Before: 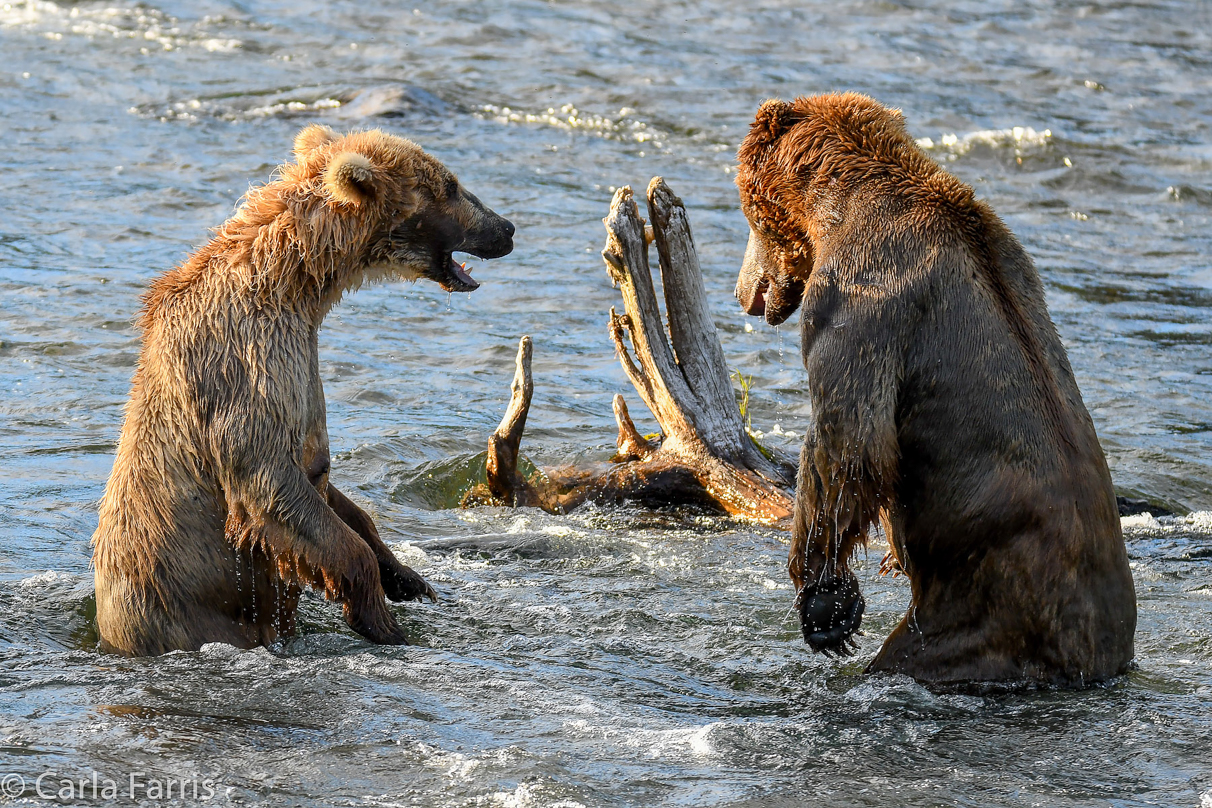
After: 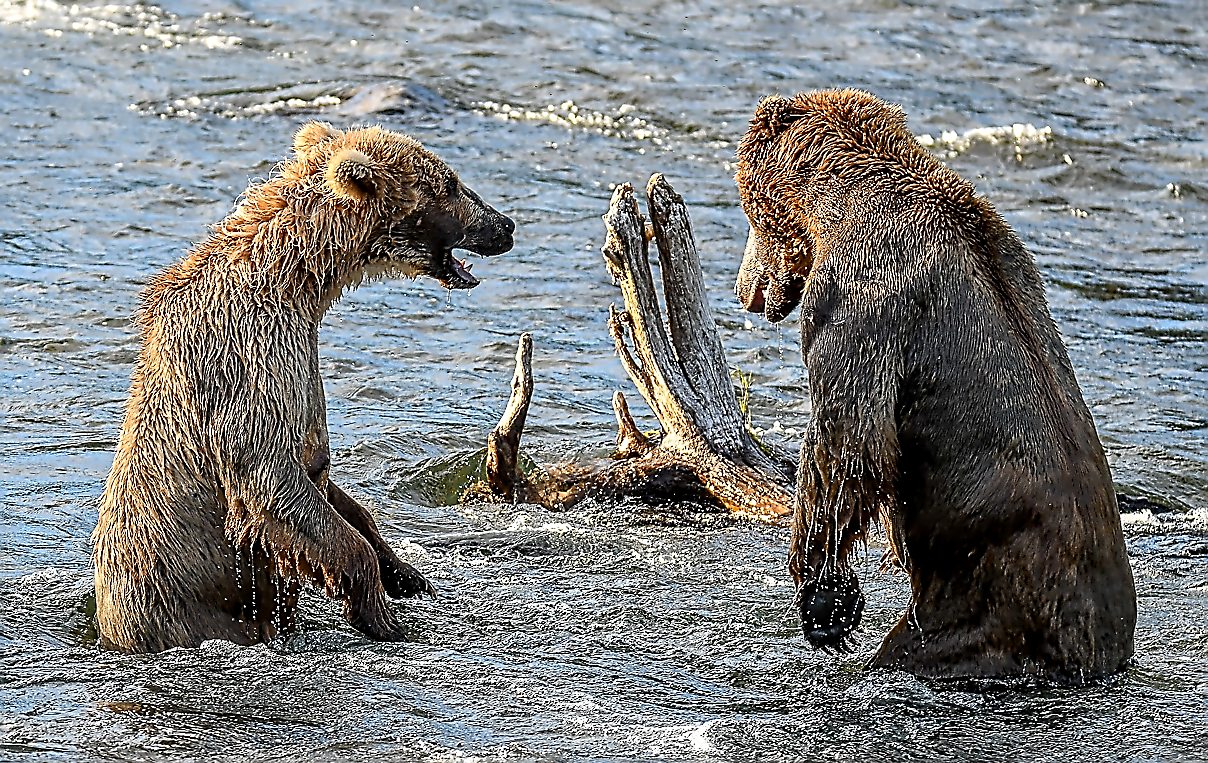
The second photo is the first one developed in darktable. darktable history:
crop: top 0.452%, right 0.262%, bottom 5.035%
local contrast: highlights 100%, shadows 98%, detail 120%, midtone range 0.2
contrast equalizer: y [[0.5, 0.5, 0.5, 0.515, 0.749, 0.84], [0.5 ×6], [0.5 ×6], [0, 0, 0, 0.001, 0.067, 0.262], [0 ×6]]
sharpen: radius 1.398, amount 1.236, threshold 0.767
